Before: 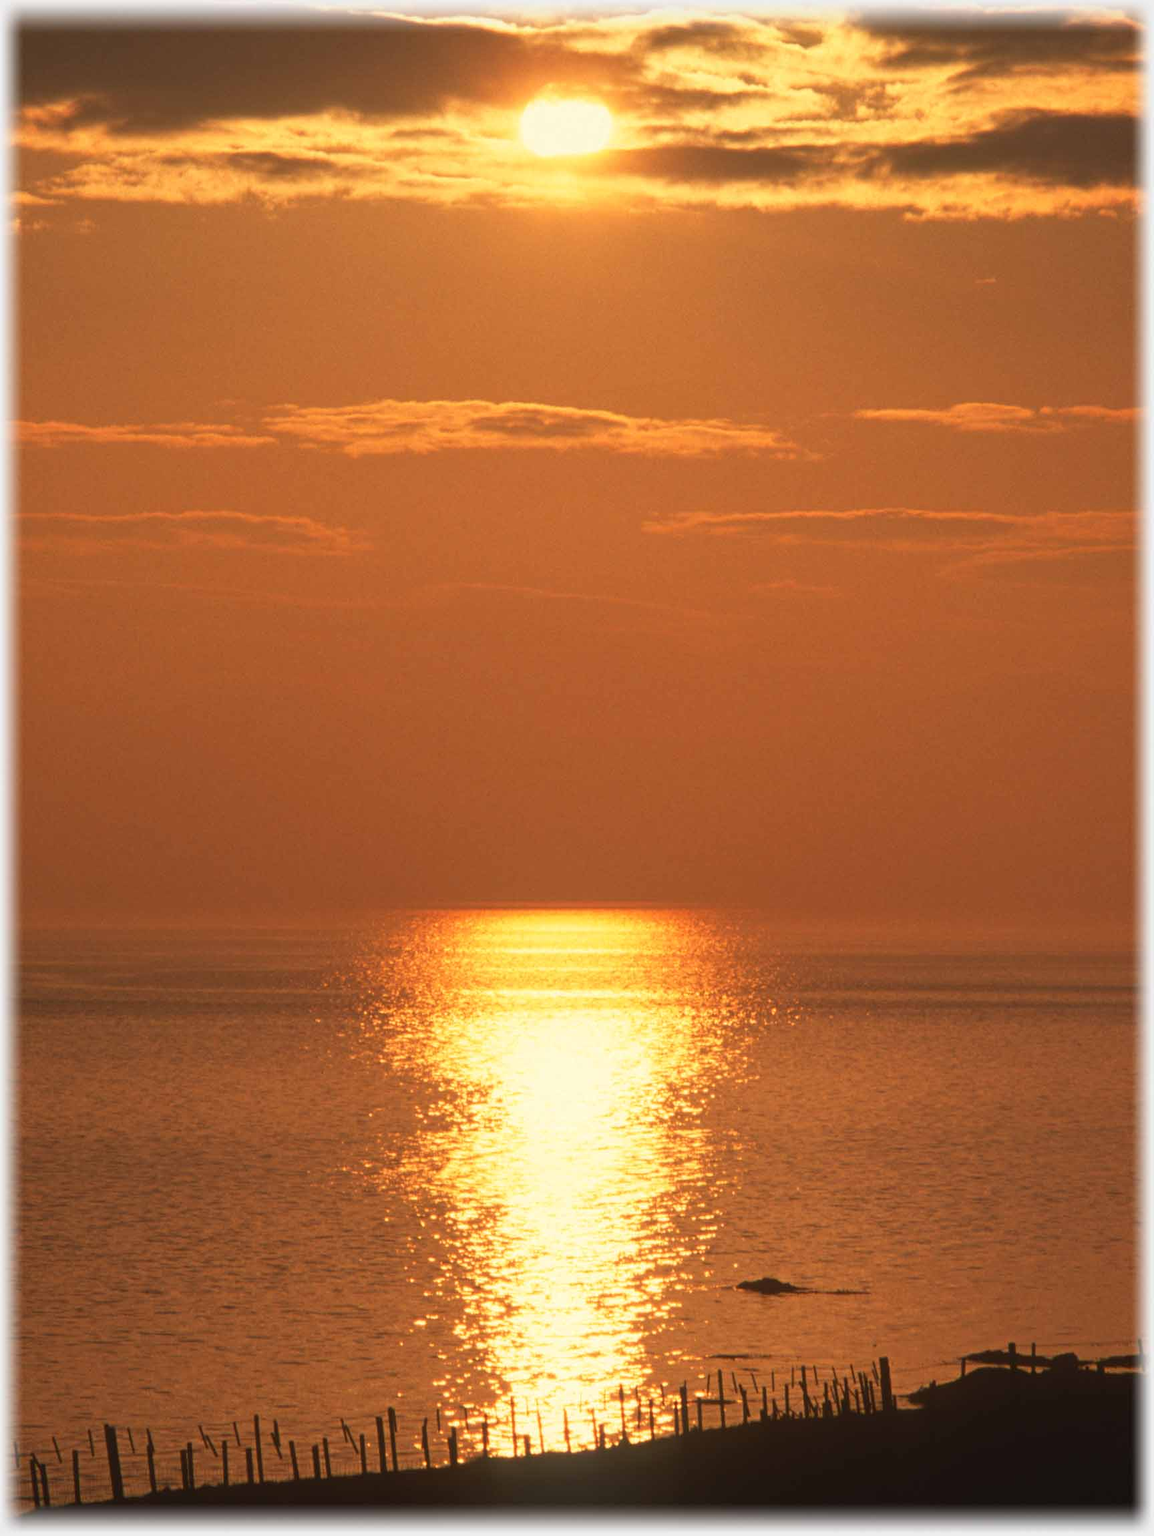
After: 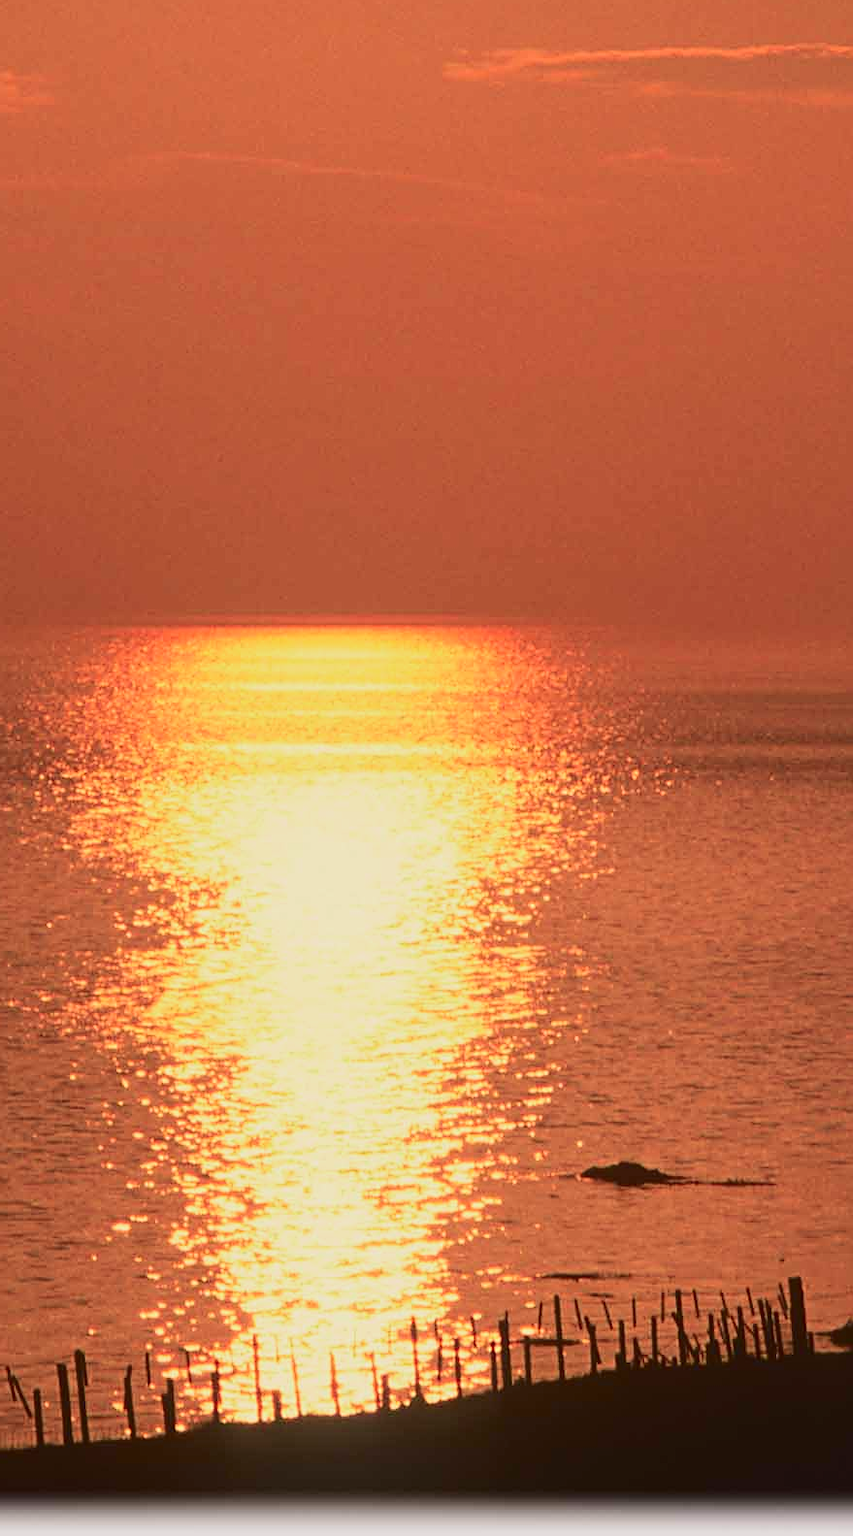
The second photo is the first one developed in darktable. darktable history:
sharpen: on, module defaults
tone curve: curves: ch0 [(0, 0.019) (0.204, 0.162) (0.491, 0.519) (0.748, 0.765) (1, 0.919)]; ch1 [(0, 0) (0.179, 0.173) (0.322, 0.32) (0.442, 0.447) (0.496, 0.504) (0.566, 0.585) (0.761, 0.803) (1, 1)]; ch2 [(0, 0) (0.434, 0.447) (0.483, 0.487) (0.555, 0.563) (0.697, 0.68) (1, 1)], color space Lab, independent channels, preserve colors none
crop and rotate: left 29.237%, top 31.152%, right 19.807%
